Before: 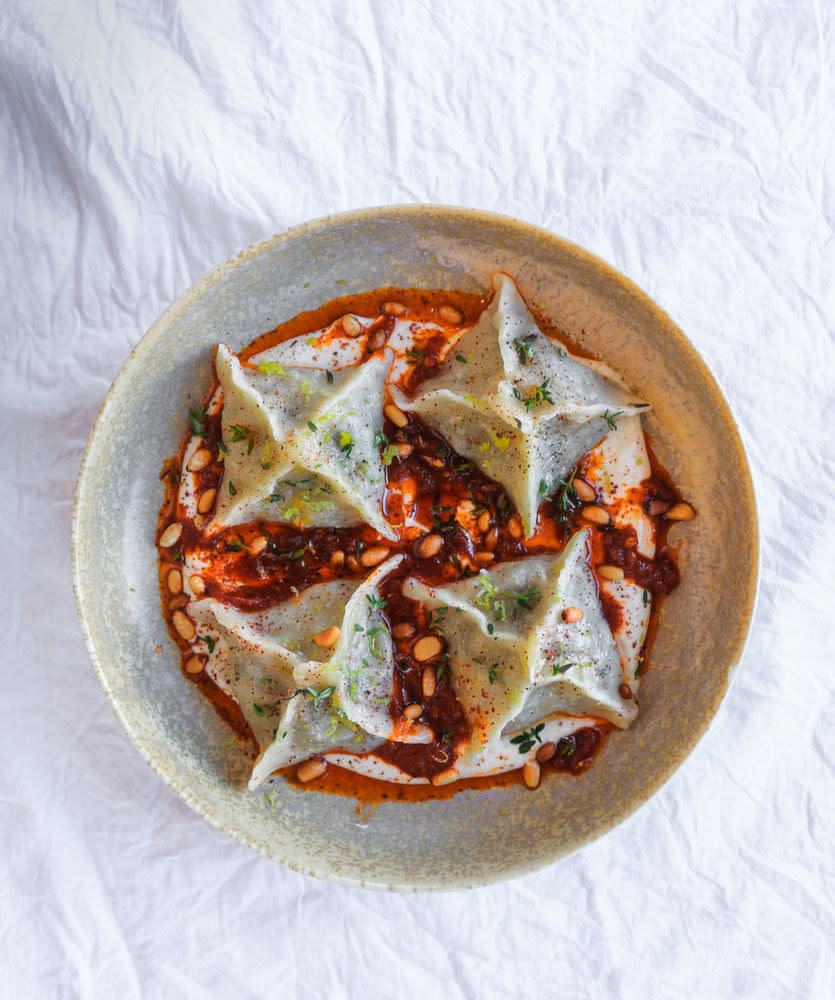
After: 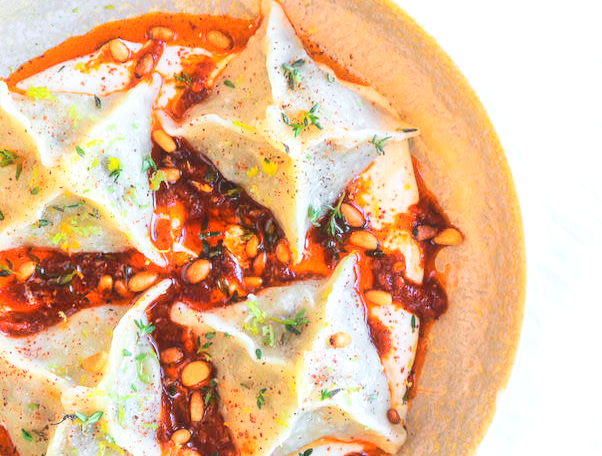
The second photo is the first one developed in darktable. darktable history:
crop and rotate: left 27.842%, top 27.575%, bottom 26.739%
contrast equalizer: y [[0.5, 0.488, 0.462, 0.461, 0.491, 0.5], [0.5 ×6], [0.5 ×6], [0 ×6], [0 ×6]]
base curve: curves: ch0 [(0, 0.007) (0.028, 0.063) (0.121, 0.311) (0.46, 0.743) (0.859, 0.957) (1, 1)]
exposure: exposure 0.515 EV, compensate highlight preservation false
